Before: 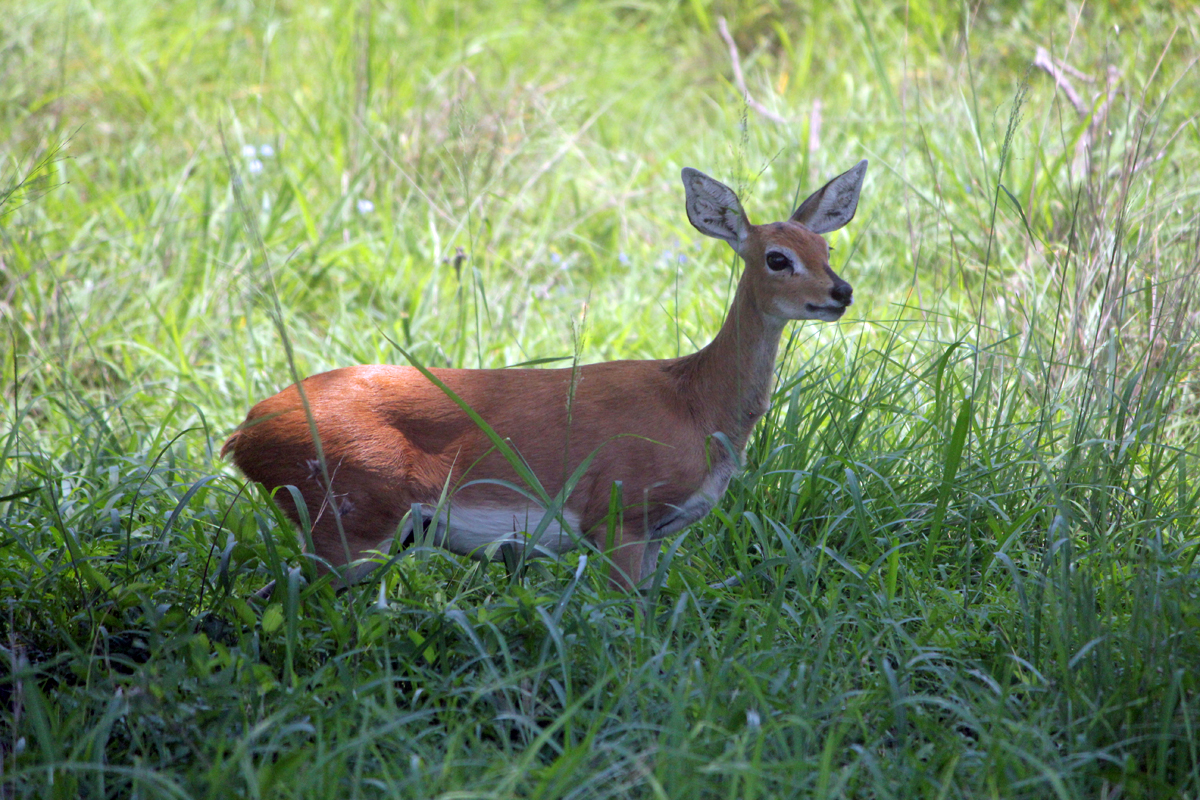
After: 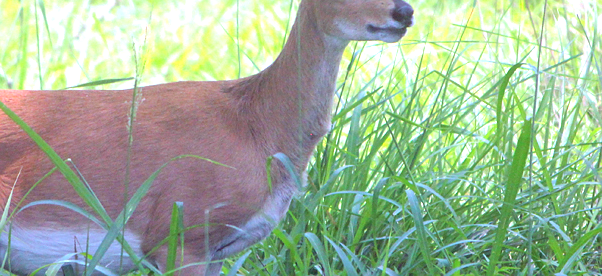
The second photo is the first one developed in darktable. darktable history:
color calibration: illuminant as shot in camera, x 0.358, y 0.373, temperature 4628.91 K
exposure: exposure 1.271 EV, compensate highlight preservation false
crop: left 36.659%, top 34.949%, right 13.128%, bottom 30.532%
sharpen: radius 1.01
tone curve: curves: ch0 [(0, 0.172) (1, 0.91)], color space Lab, independent channels, preserve colors none
